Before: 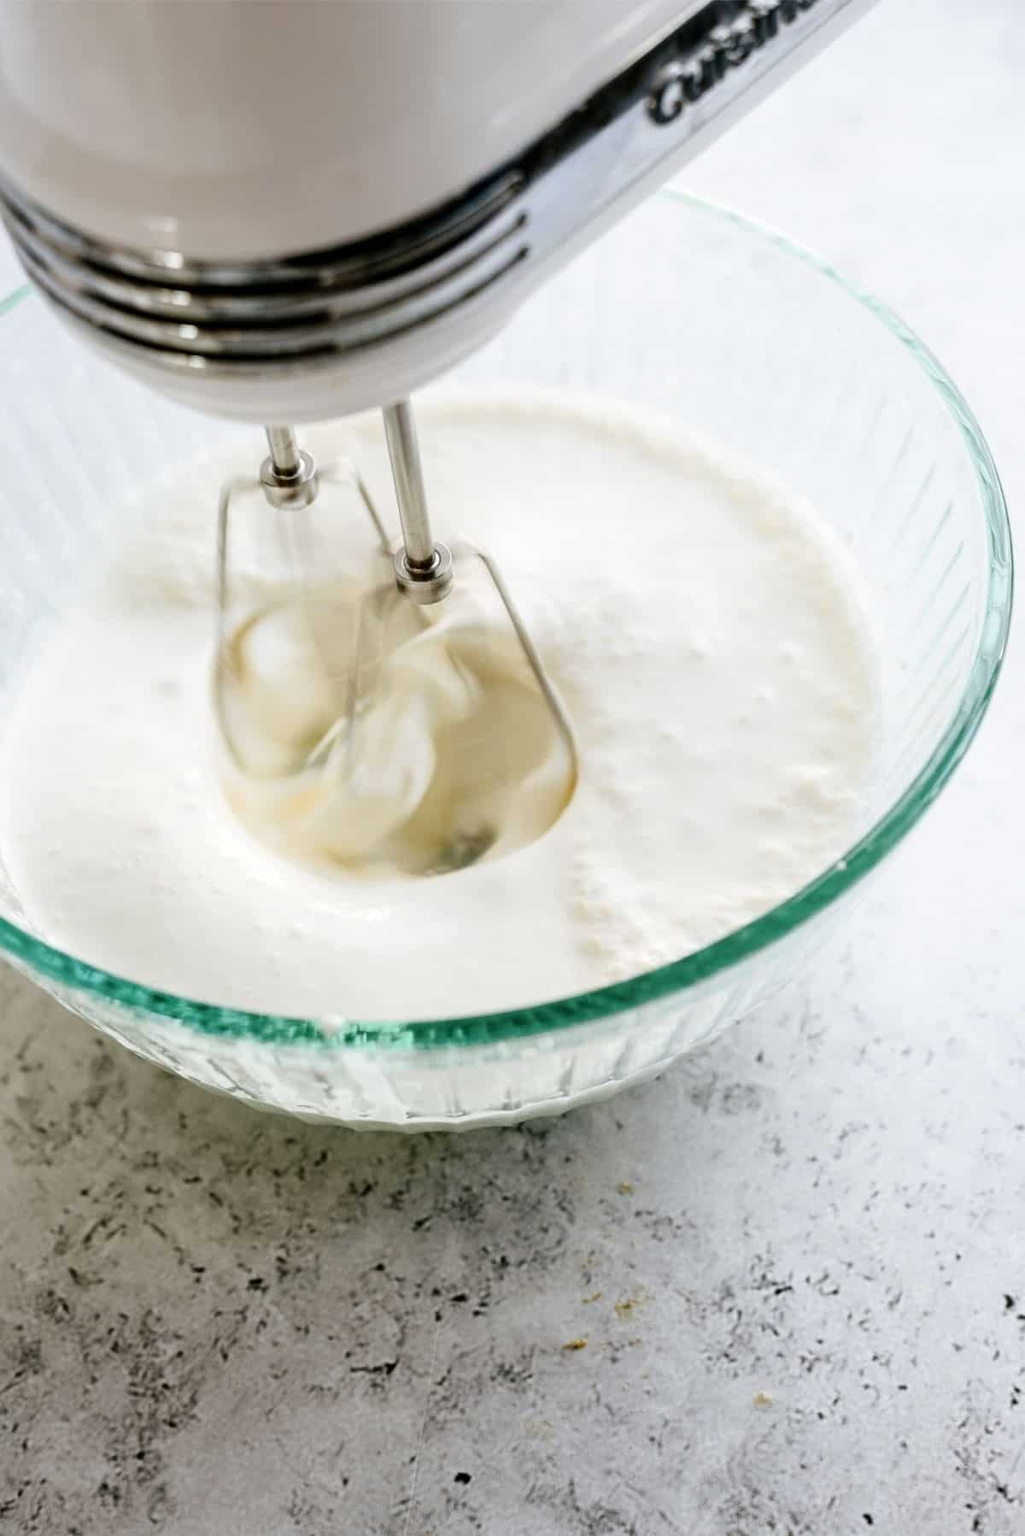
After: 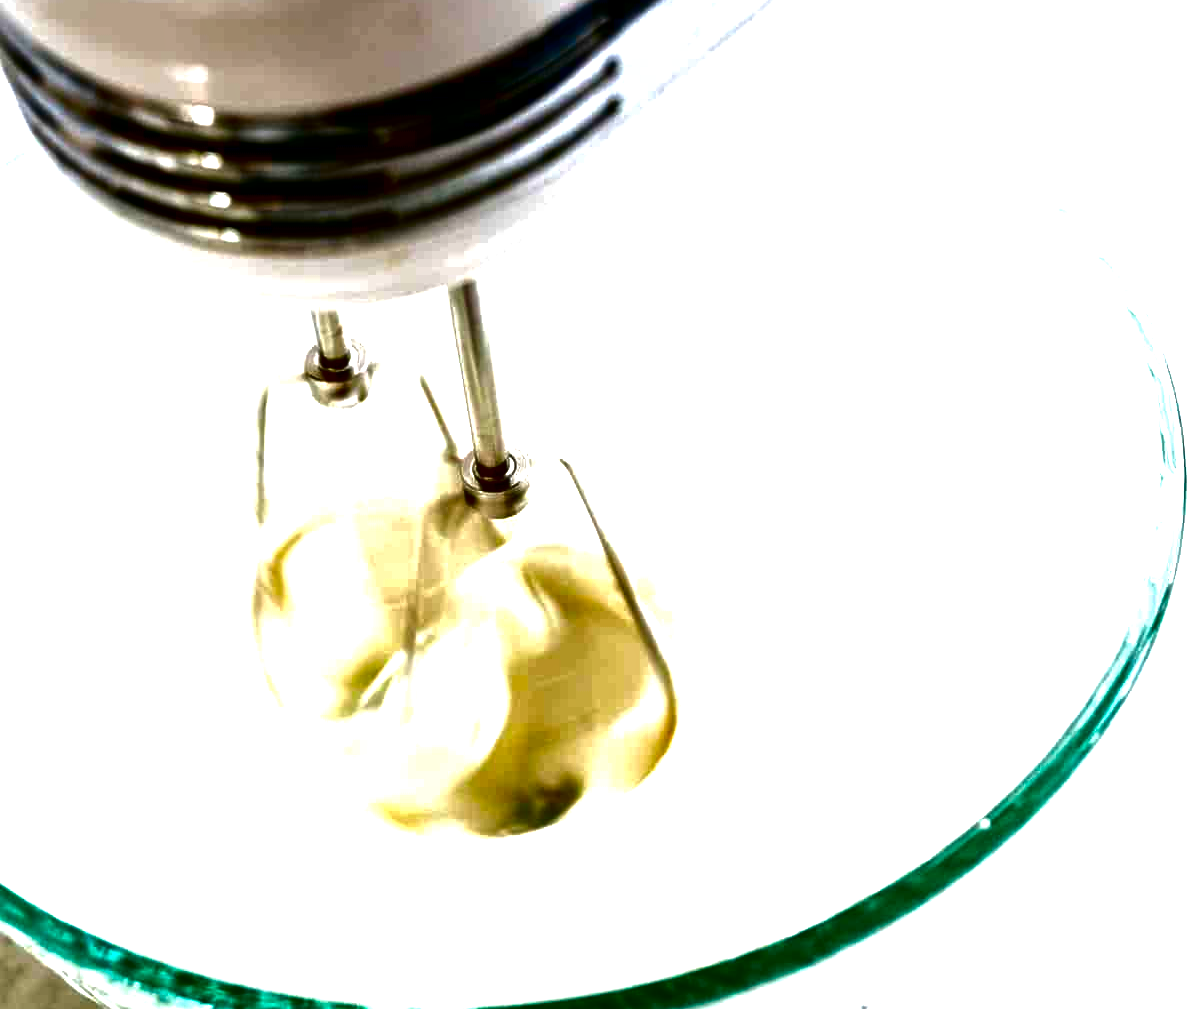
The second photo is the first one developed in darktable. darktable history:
tone equalizer: -8 EV -0.417 EV, -7 EV -0.389 EV, -6 EV -0.333 EV, -5 EV -0.222 EV, -3 EV 0.222 EV, -2 EV 0.333 EV, -1 EV 0.389 EV, +0 EV 0.417 EV, edges refinement/feathering 500, mask exposure compensation -1.57 EV, preserve details no
local contrast: mode bilateral grid, contrast 20, coarseness 50, detail 120%, midtone range 0.2
contrast brightness saturation: brightness -1, saturation 1
crop and rotate: top 10.605%, bottom 33.274%
exposure: exposure 0.6 EV, compensate highlight preservation false
